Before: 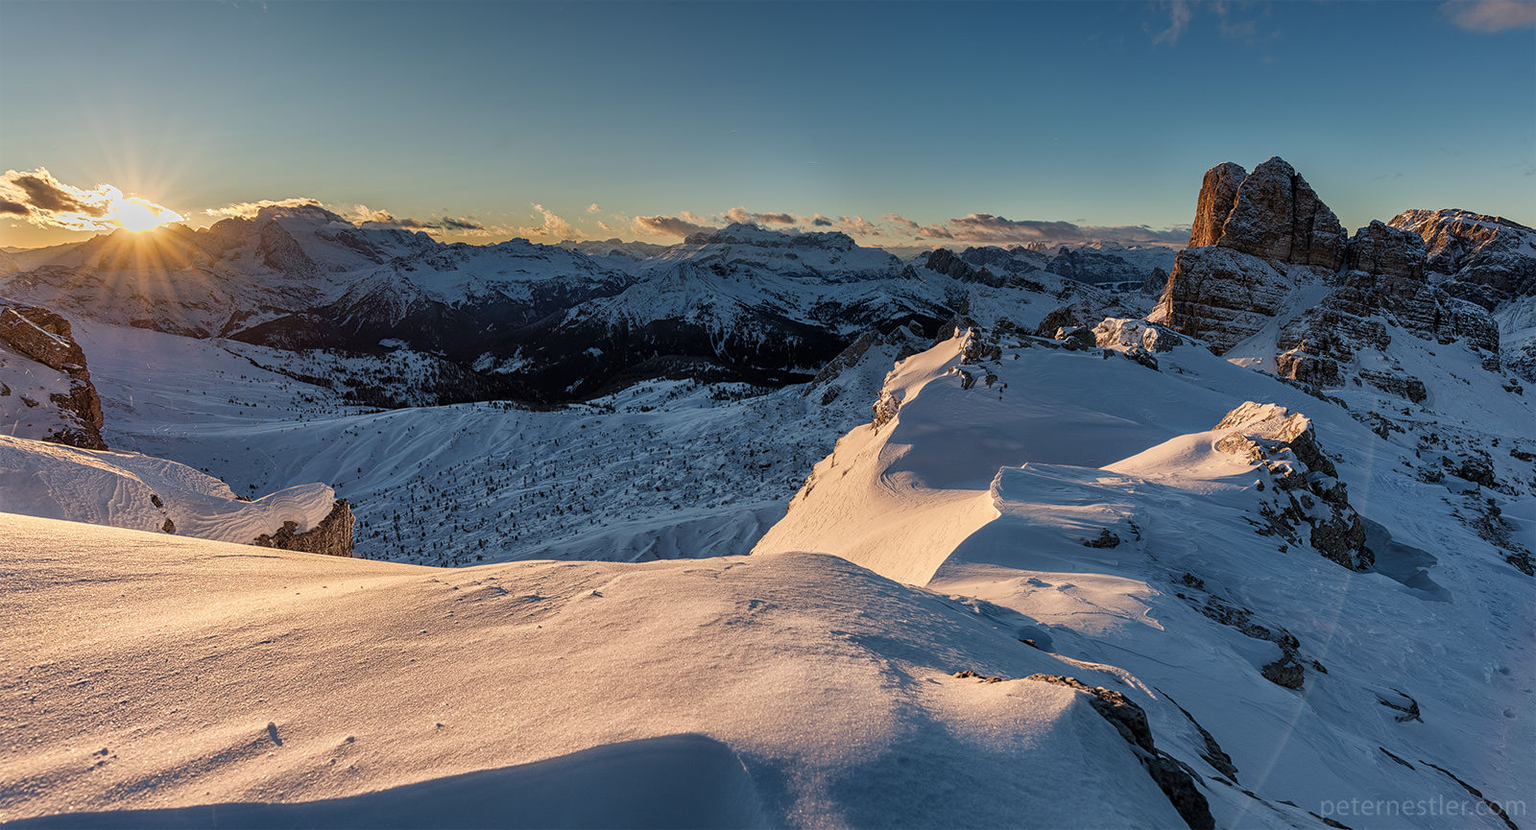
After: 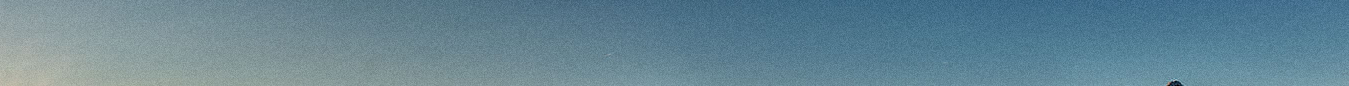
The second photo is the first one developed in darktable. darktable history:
sharpen: on, module defaults
local contrast: detail 150%
crop and rotate: left 9.644%, top 9.491%, right 6.021%, bottom 80.509%
grain: on, module defaults
